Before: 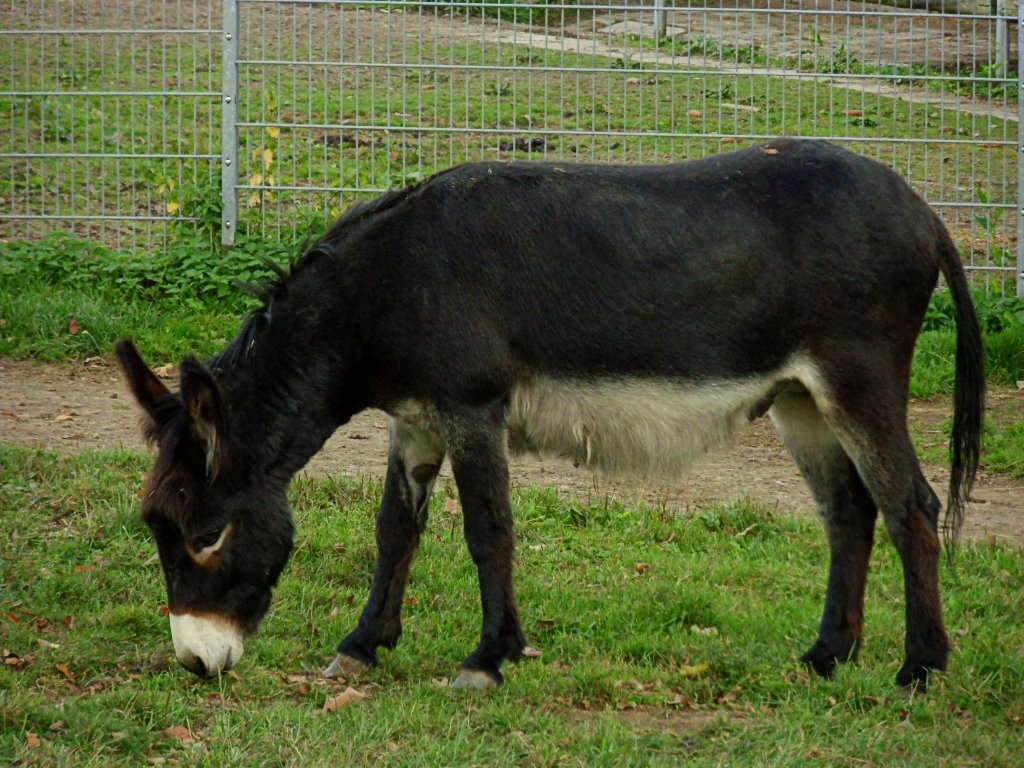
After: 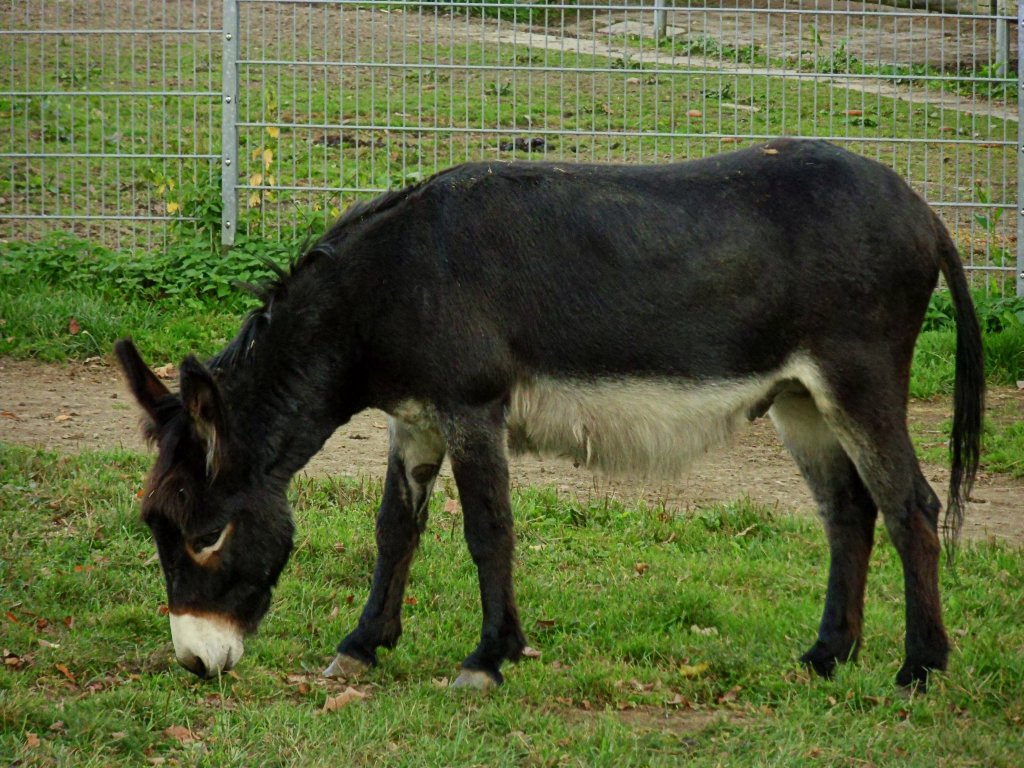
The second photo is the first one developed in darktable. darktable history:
shadows and highlights: shadows 36.27, highlights -26.71, soften with gaussian
